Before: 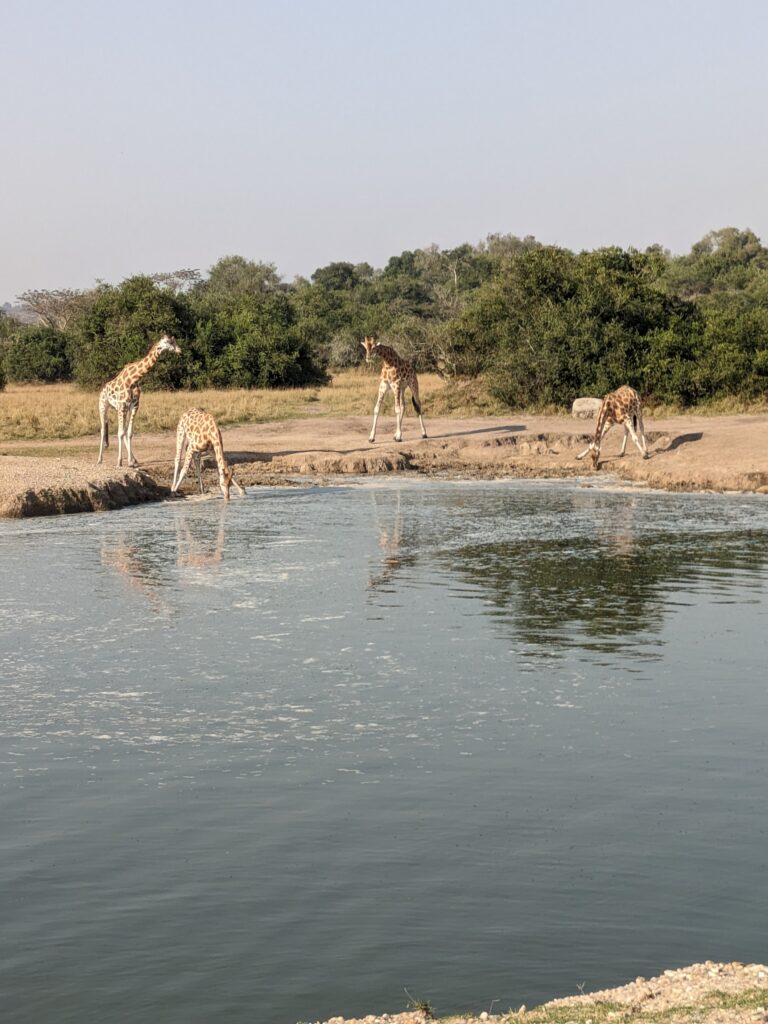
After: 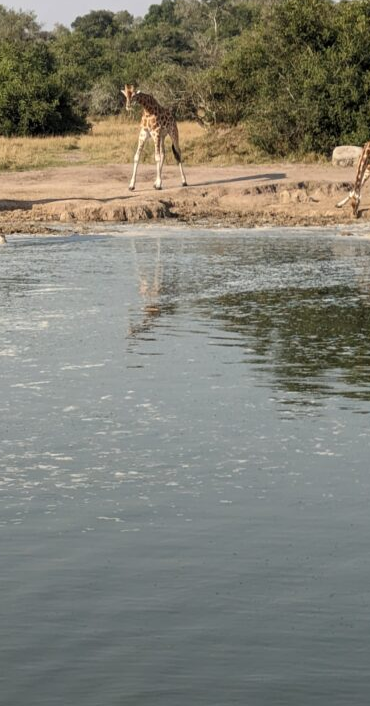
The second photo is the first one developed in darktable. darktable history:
crop: left 31.309%, top 24.698%, right 20.405%, bottom 6.286%
